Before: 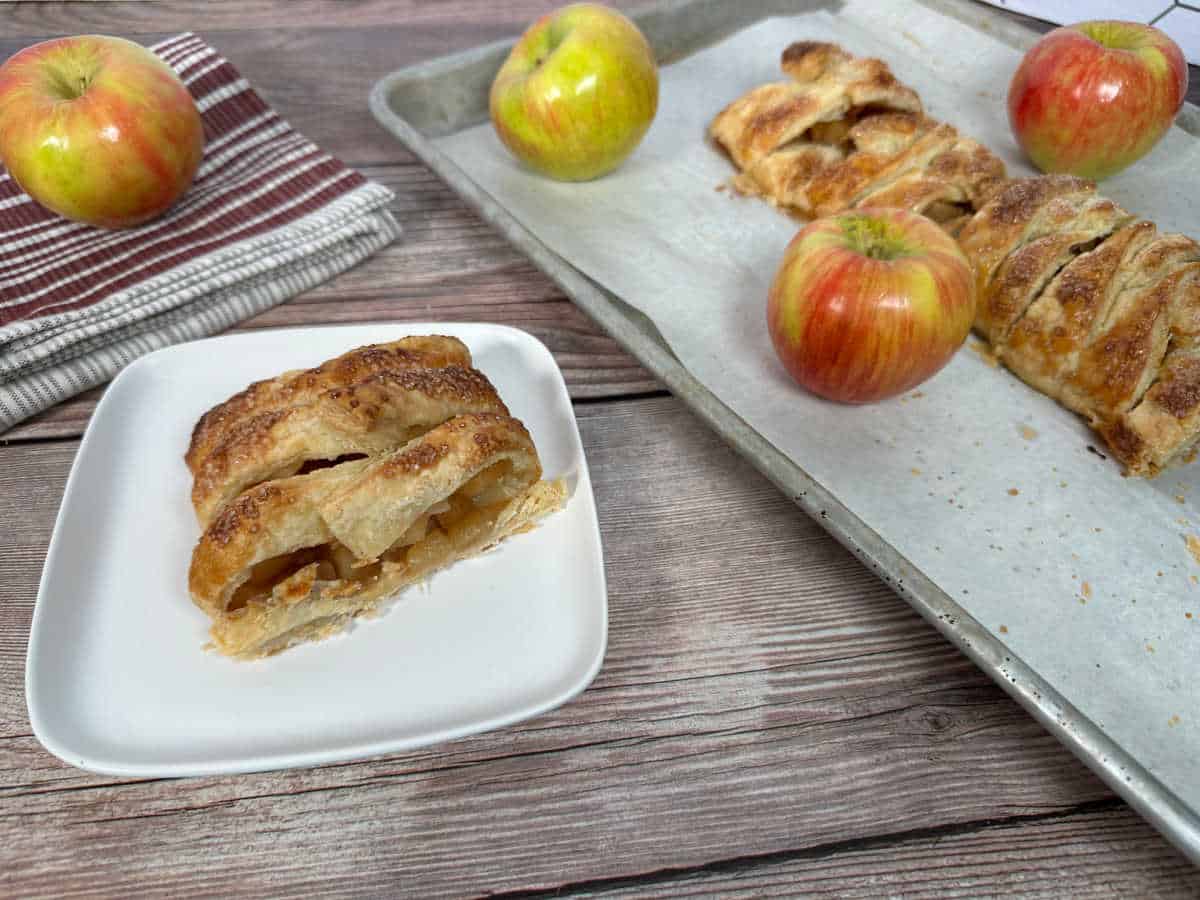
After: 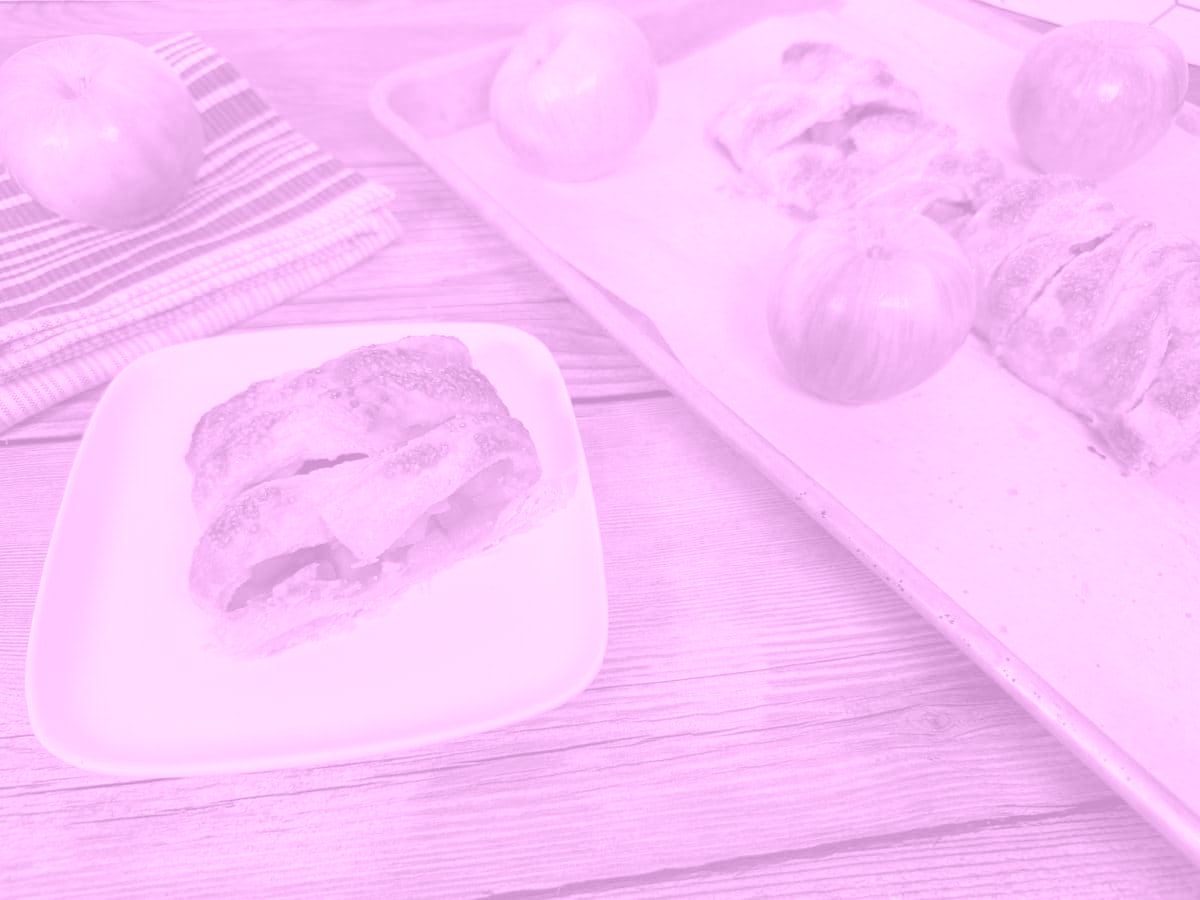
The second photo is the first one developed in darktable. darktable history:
shadows and highlights: radius 334.93, shadows 63.48, highlights 6.06, compress 87.7%, highlights color adjustment 39.73%, soften with gaussian
colorize: hue 331.2°, saturation 69%, source mix 30.28%, lightness 69.02%, version 1
